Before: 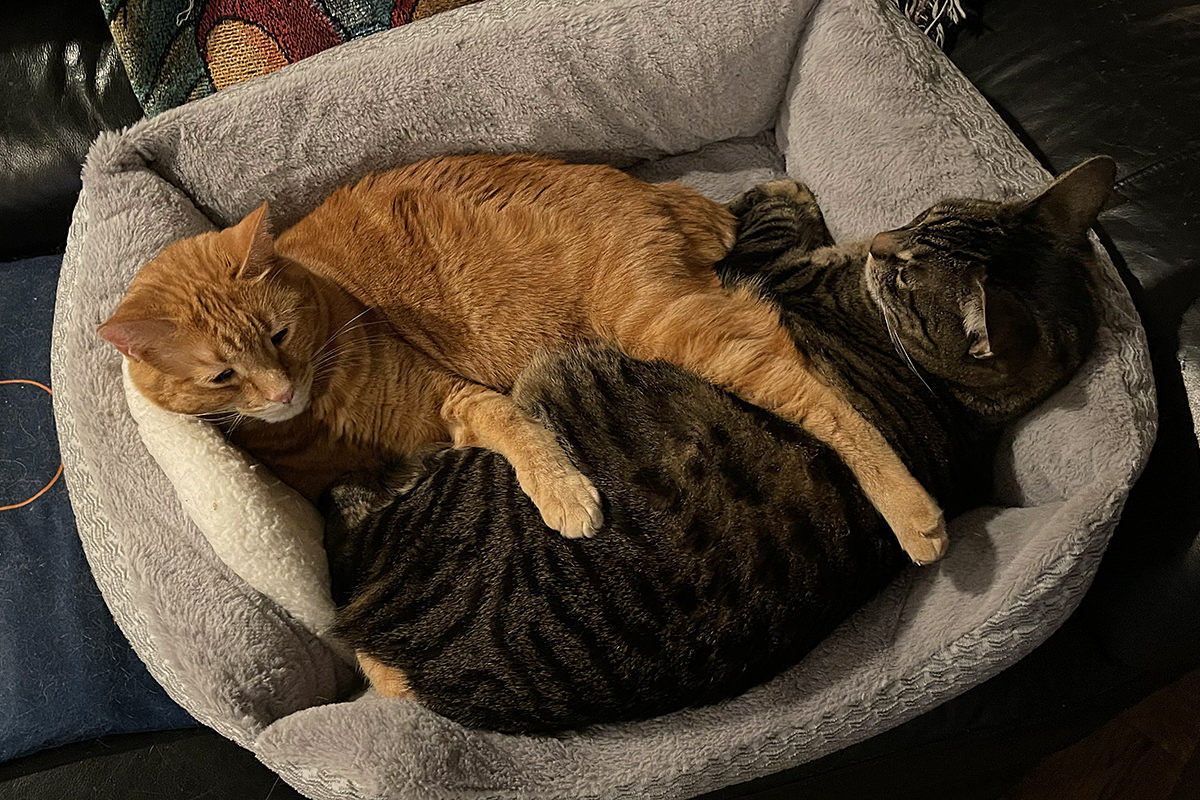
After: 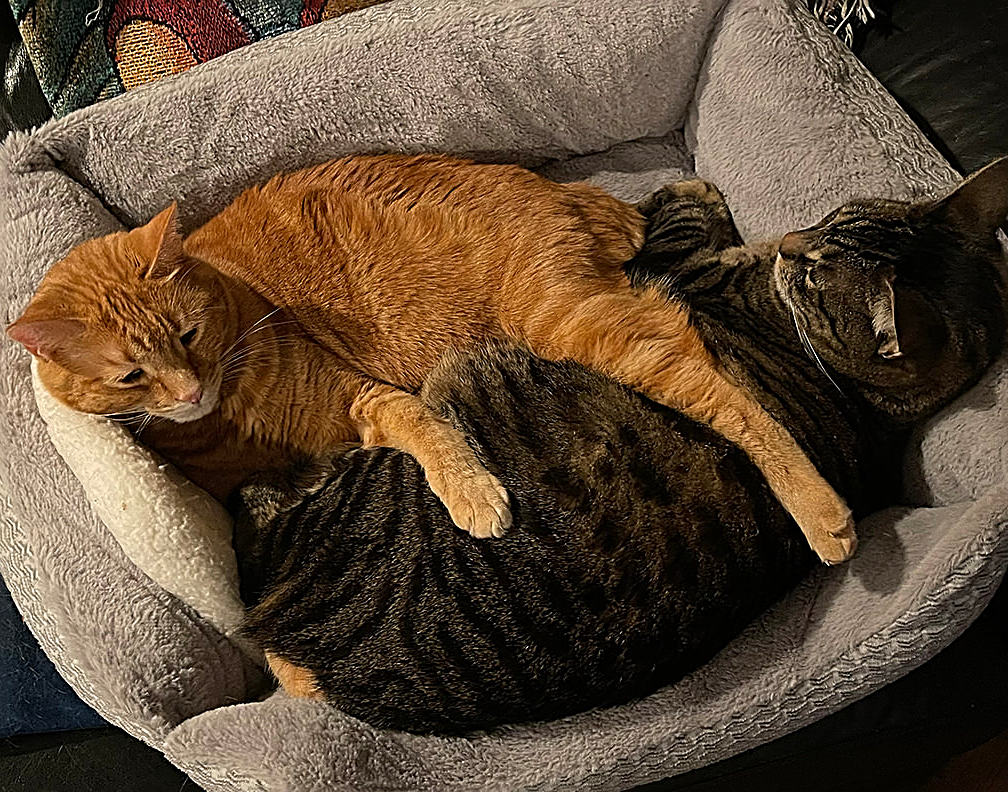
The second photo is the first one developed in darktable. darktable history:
crop: left 7.598%, right 7.873%
sharpen: radius 2.543, amount 0.636
